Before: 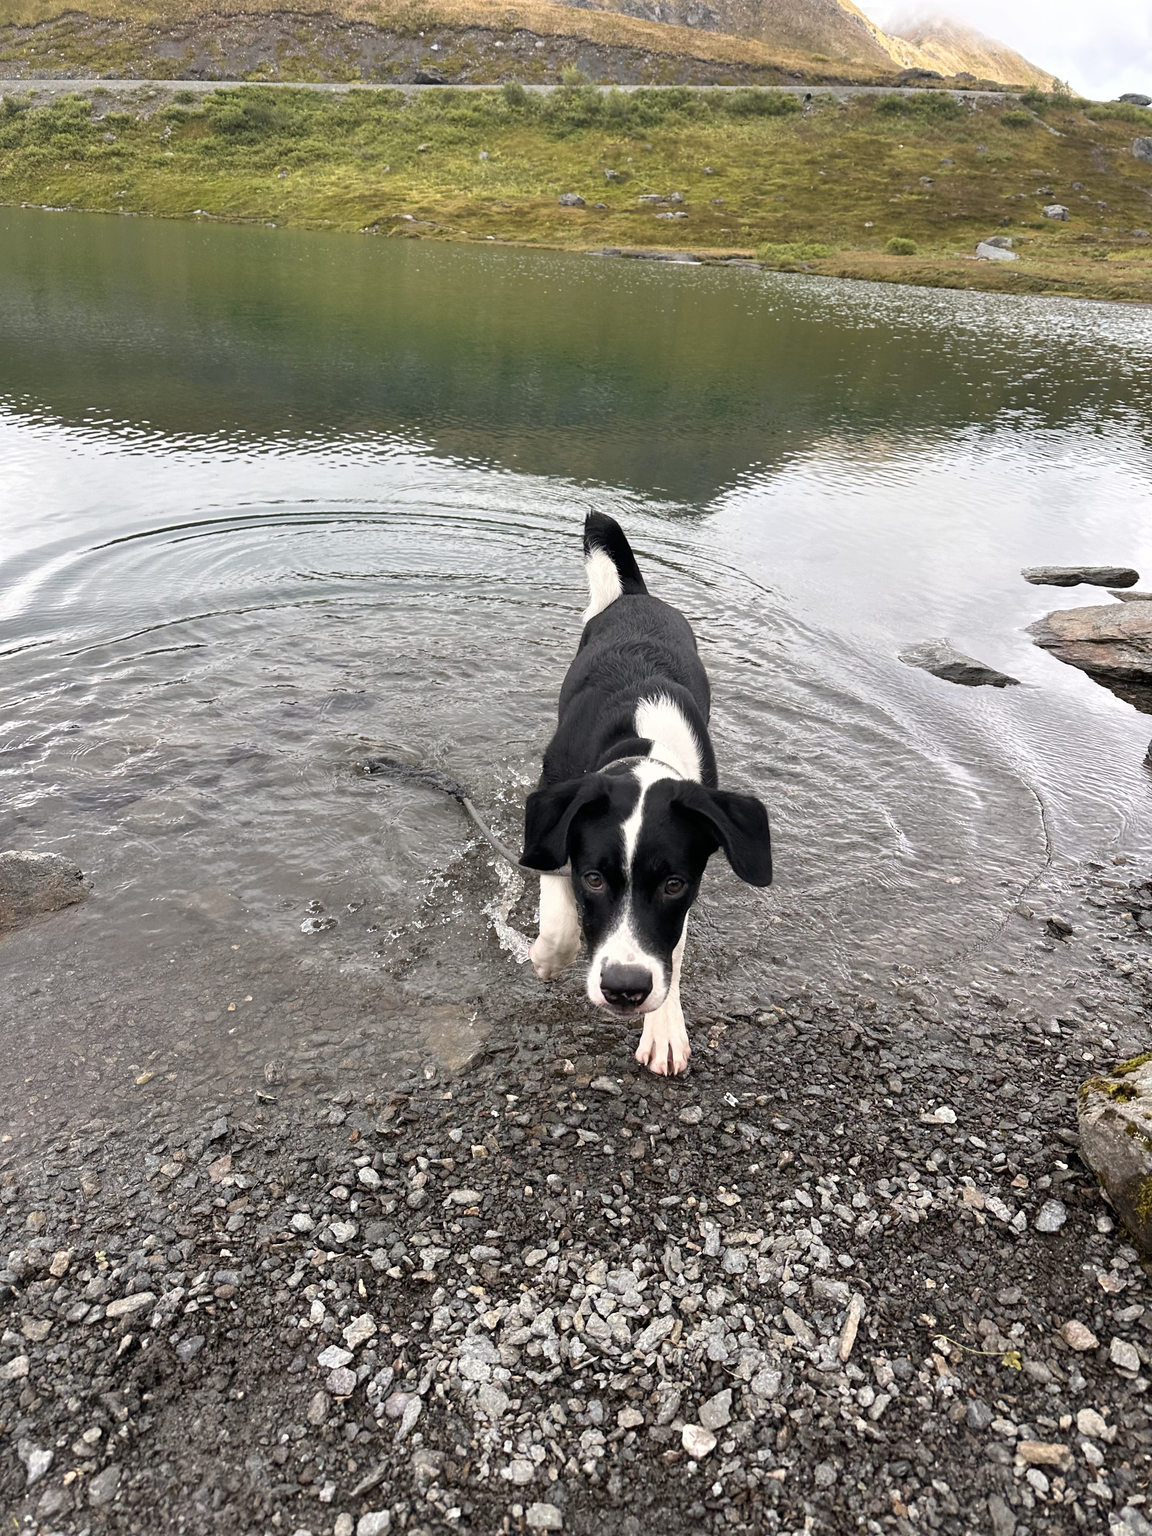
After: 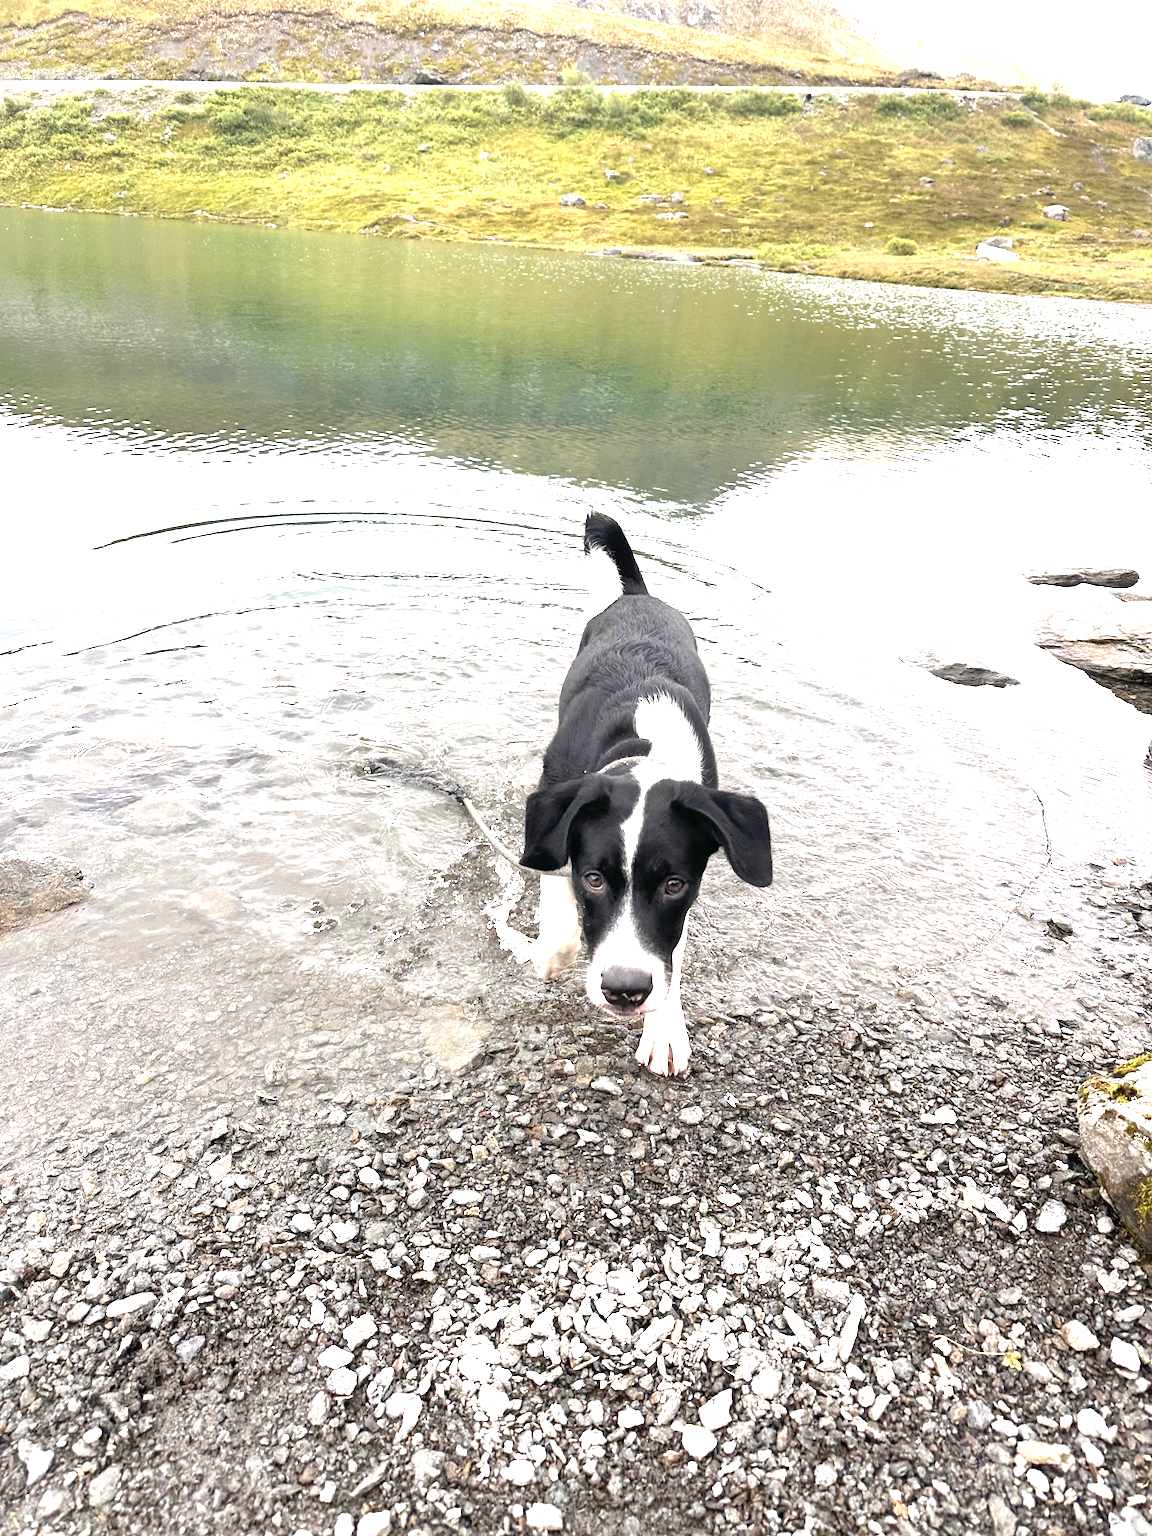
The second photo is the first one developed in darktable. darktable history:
exposure: black level correction 0, exposure 1.679 EV, compensate highlight preservation false
